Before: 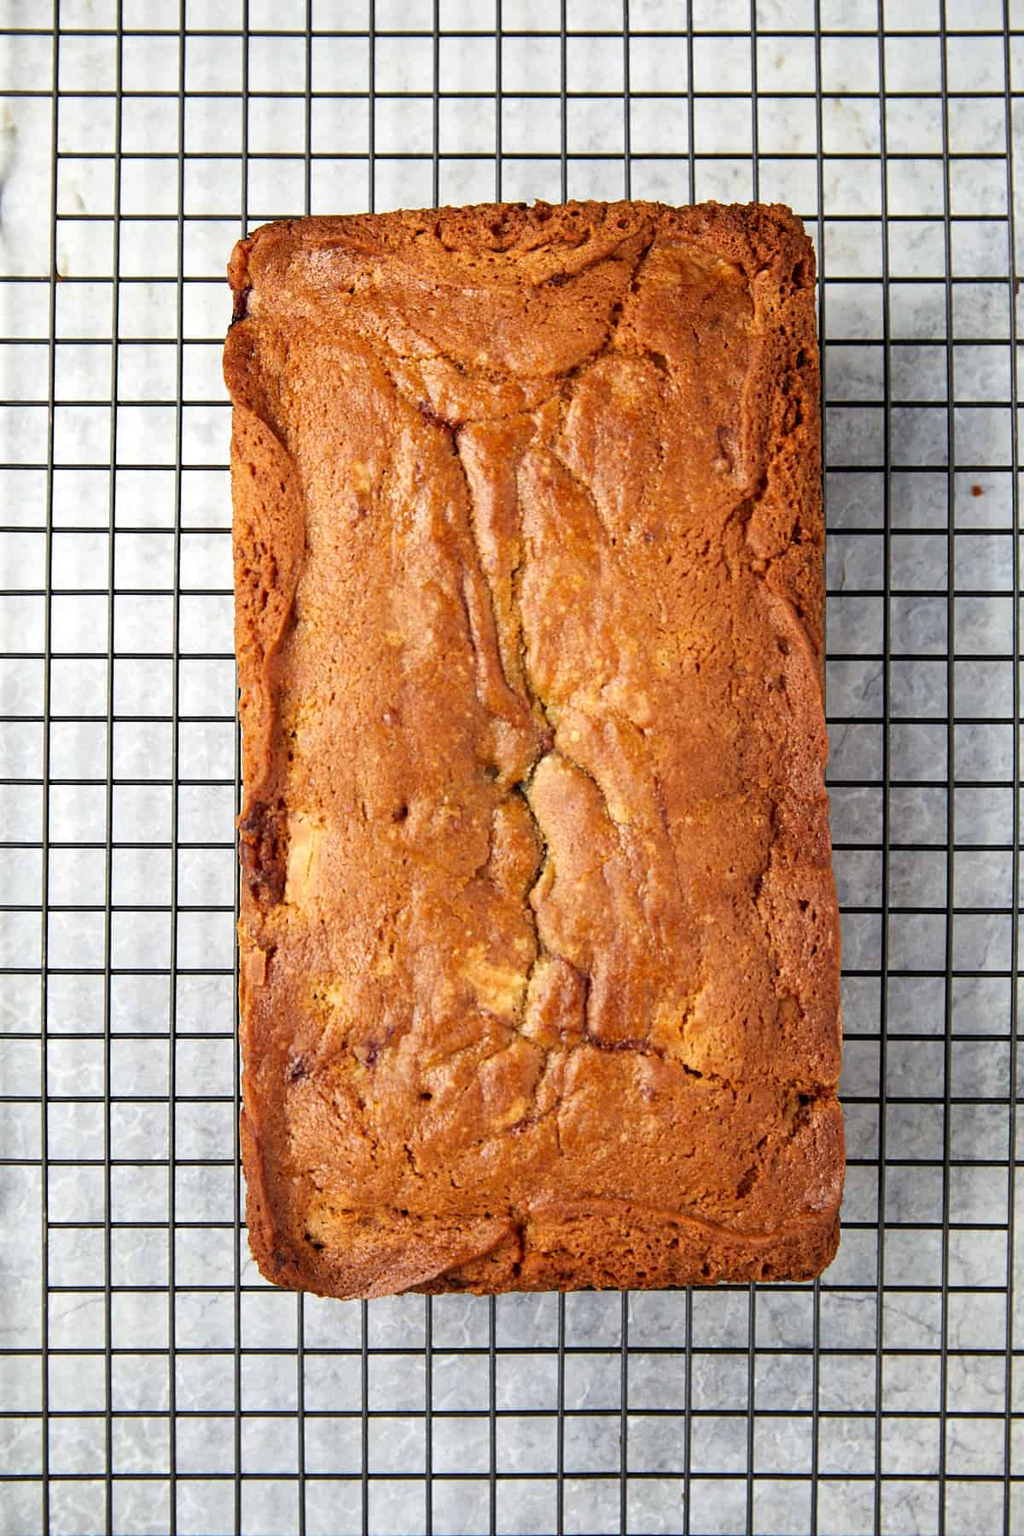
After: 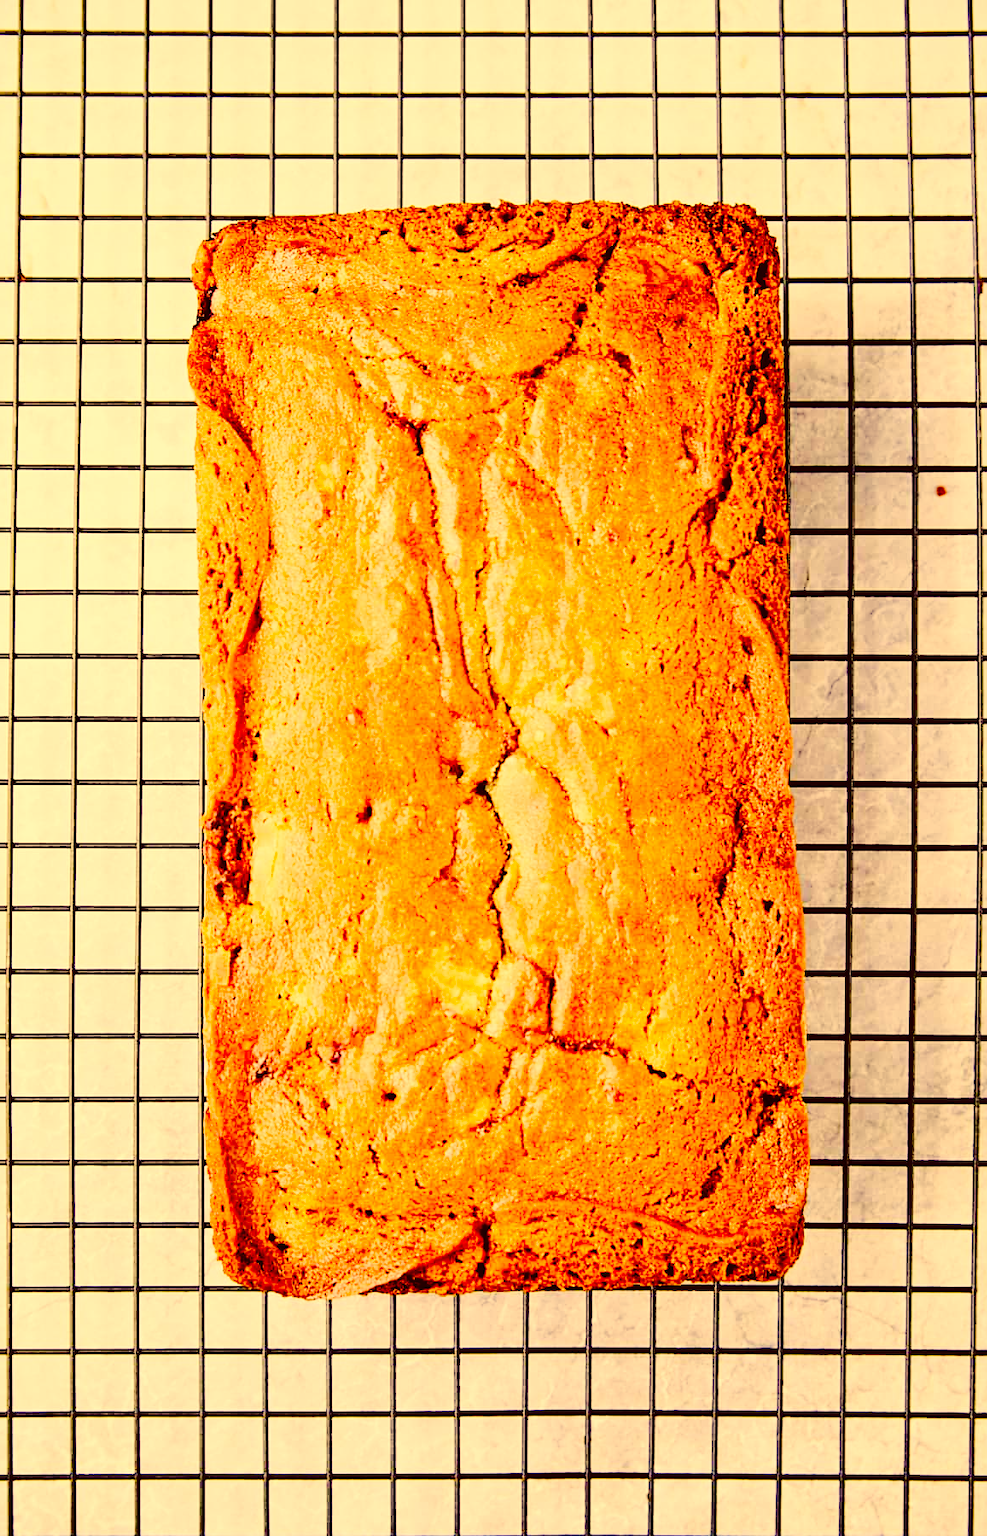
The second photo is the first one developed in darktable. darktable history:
color correction: highlights a* 9.78, highlights b* 39.05, shadows a* 14.24, shadows b* 3.23
crop and rotate: left 3.515%
tone curve: curves: ch0 [(0, 0) (0.003, 0.035) (0.011, 0.035) (0.025, 0.035) (0.044, 0.046) (0.069, 0.063) (0.1, 0.084) (0.136, 0.123) (0.177, 0.174) (0.224, 0.232) (0.277, 0.304) (0.335, 0.387) (0.399, 0.476) (0.468, 0.566) (0.543, 0.639) (0.623, 0.714) (0.709, 0.776) (0.801, 0.851) (0.898, 0.921) (1, 1)], color space Lab, independent channels, preserve colors none
base curve: curves: ch0 [(0, 0) (0.036, 0.01) (0.123, 0.254) (0.258, 0.504) (0.507, 0.748) (1, 1)], preserve colors none
sharpen: amount 0.213
